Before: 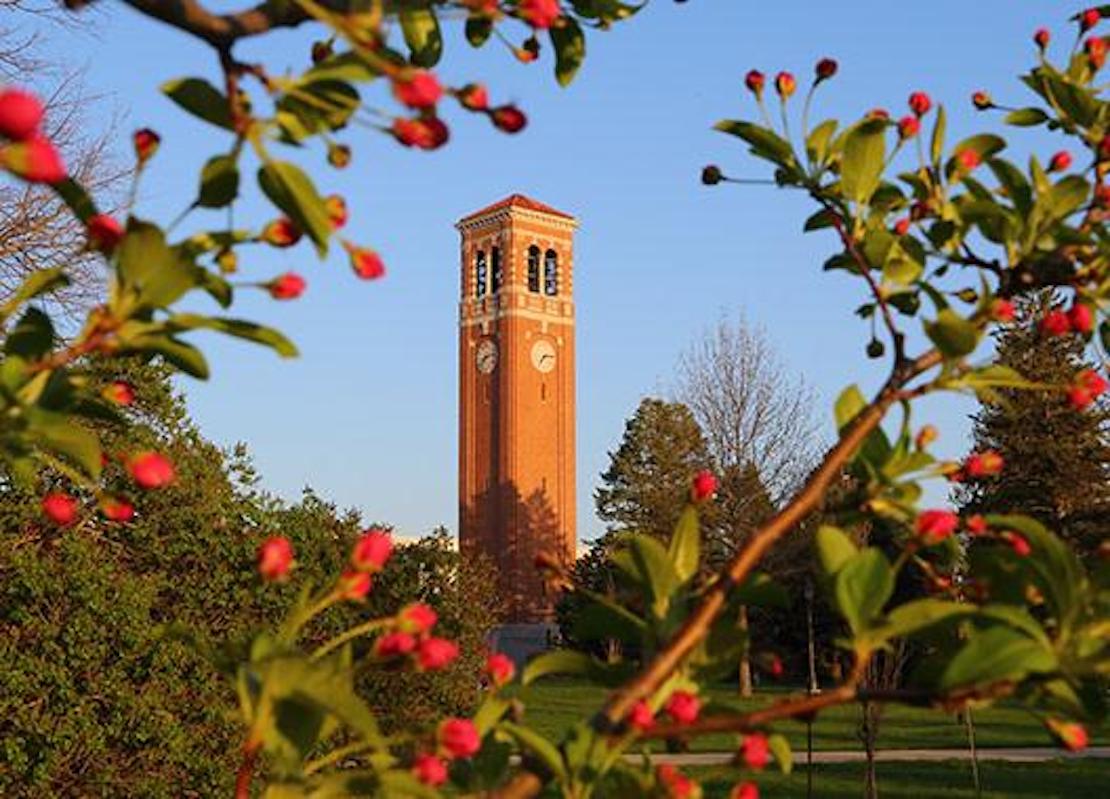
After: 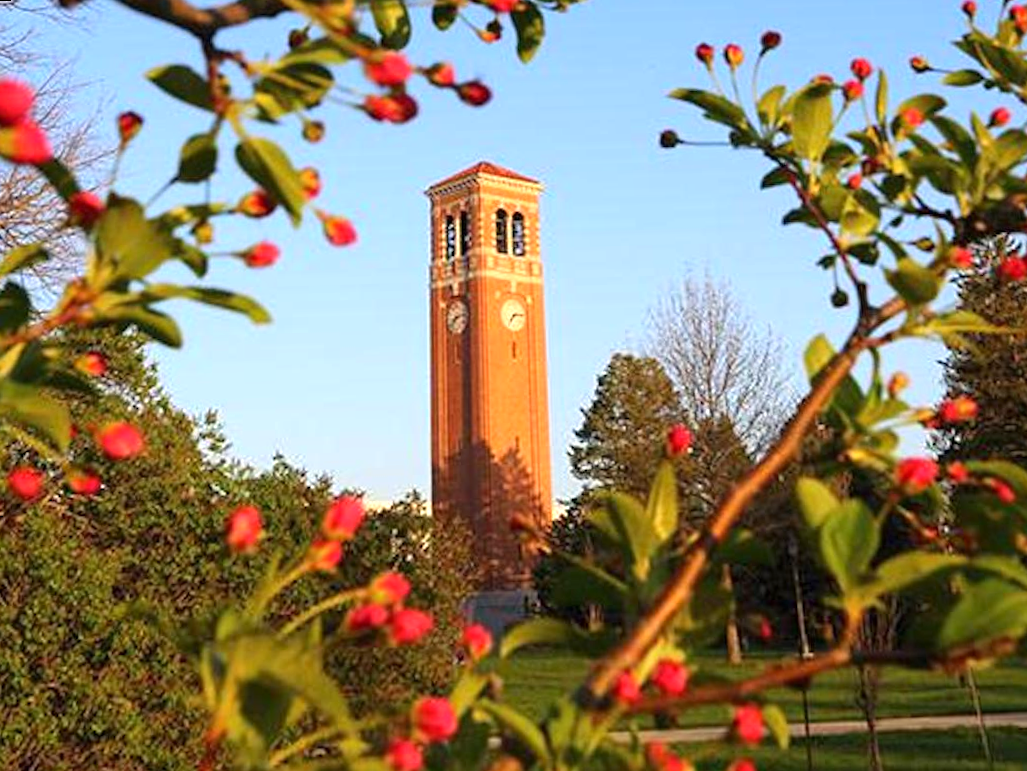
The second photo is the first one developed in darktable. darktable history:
exposure: exposure 0.6 EV, compensate highlight preservation false
rotate and perspective: rotation -1.68°, lens shift (vertical) -0.146, crop left 0.049, crop right 0.912, crop top 0.032, crop bottom 0.96
white balance: red 1.009, blue 0.985
